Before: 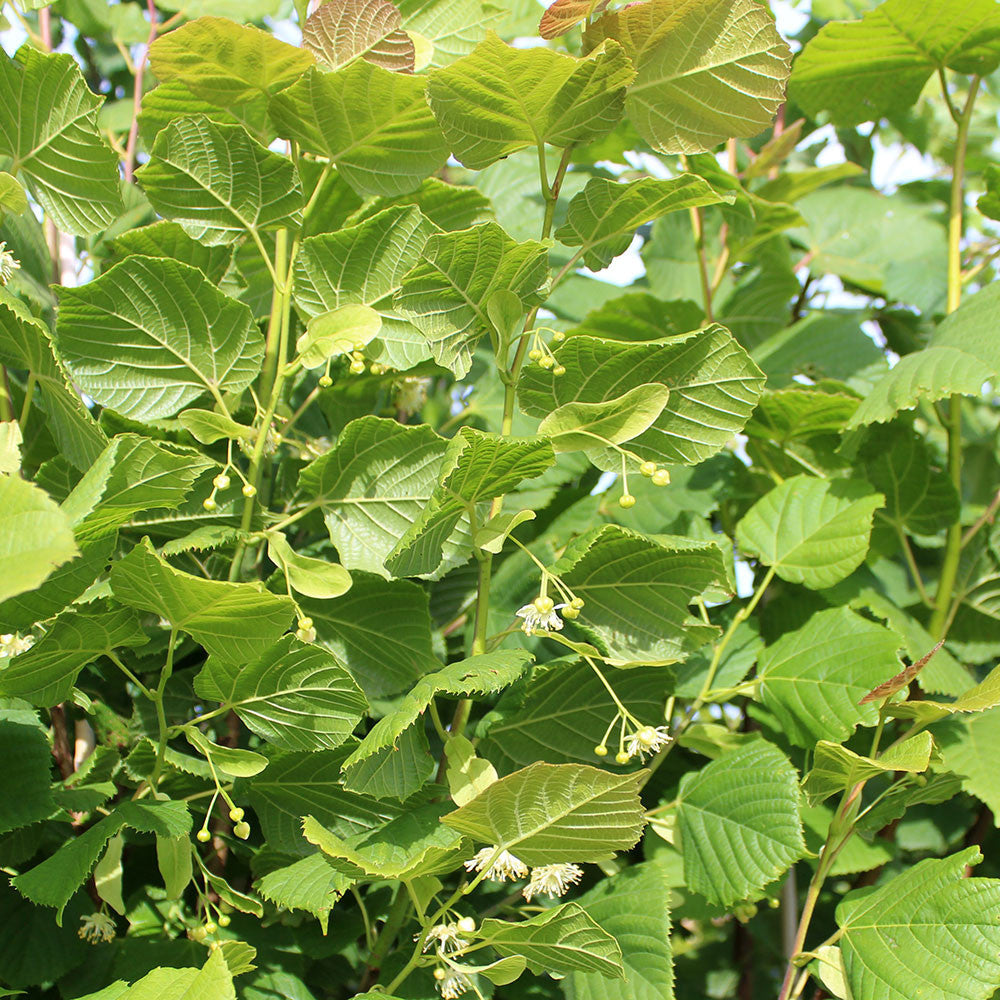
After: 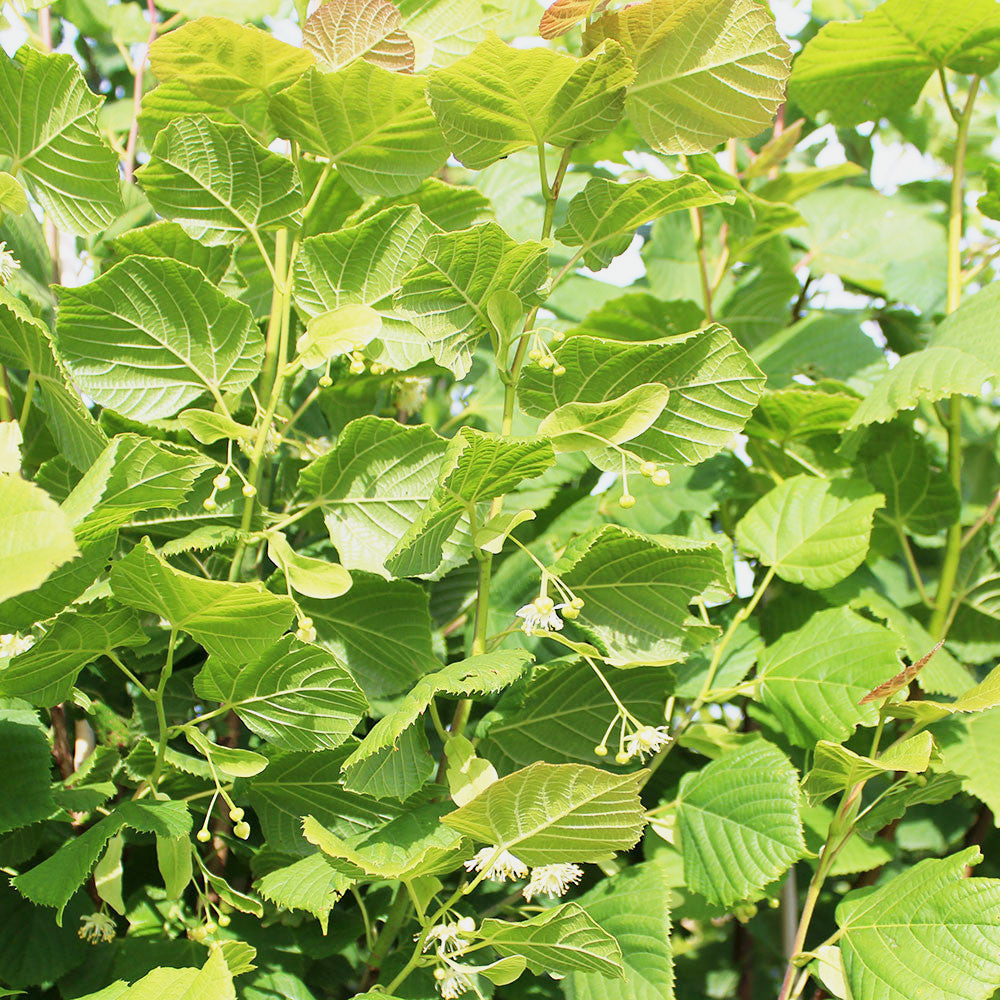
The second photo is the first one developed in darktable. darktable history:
base curve: curves: ch0 [(0, 0) (0.088, 0.125) (0.176, 0.251) (0.354, 0.501) (0.613, 0.749) (1, 0.877)], preserve colors none
sharpen: radius 5.323, amount 0.317, threshold 26.767
